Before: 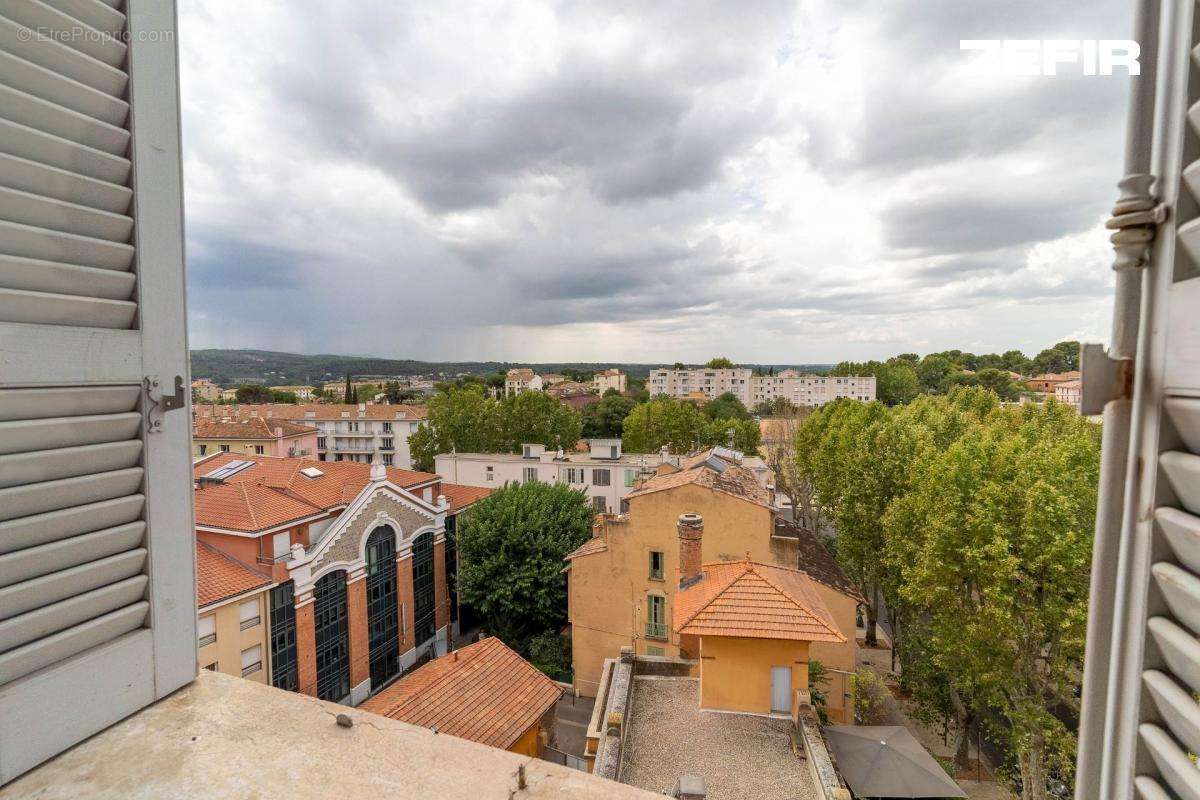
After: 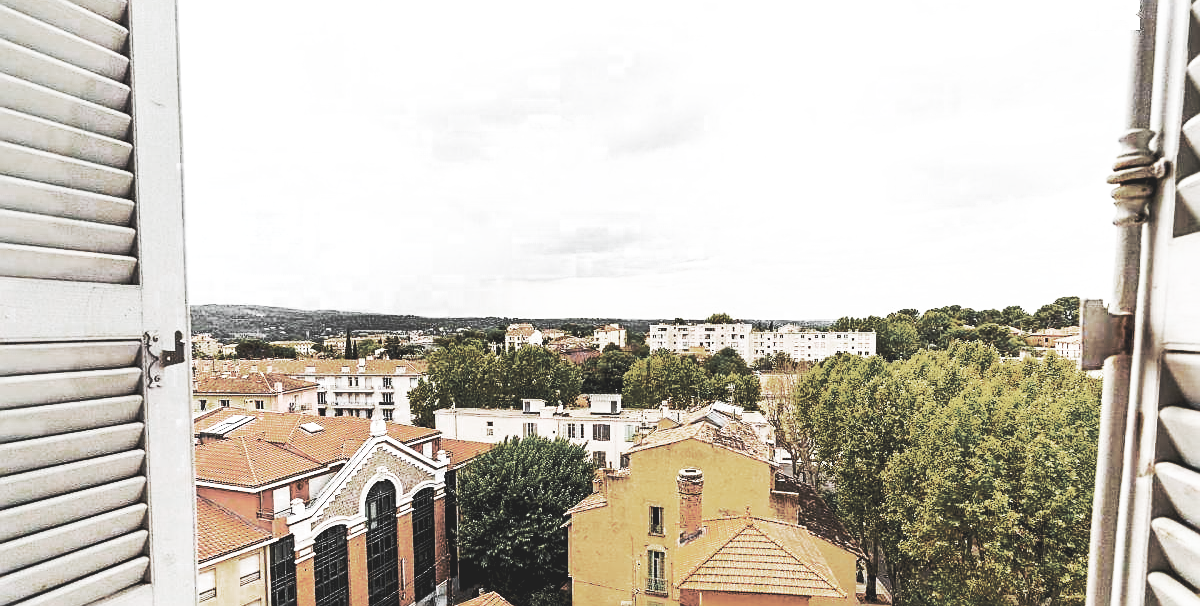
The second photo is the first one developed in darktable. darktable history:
sharpen: on, module defaults
crop: top 5.703%, bottom 18.213%
color balance rgb: global offset › luminance -0.899%, perceptual saturation grading › global saturation 25.608%, global vibrance 14.451%
base curve: curves: ch0 [(0, 0.015) (0.085, 0.116) (0.134, 0.298) (0.19, 0.545) (0.296, 0.764) (0.599, 0.982) (1, 1)], preserve colors none
color zones: curves: ch0 [(0, 0.613) (0.01, 0.613) (0.245, 0.448) (0.498, 0.529) (0.642, 0.665) (0.879, 0.777) (0.99, 0.613)]; ch1 [(0, 0.035) (0.121, 0.189) (0.259, 0.197) (0.415, 0.061) (0.589, 0.022) (0.732, 0.022) (0.857, 0.026) (0.991, 0.053)]
